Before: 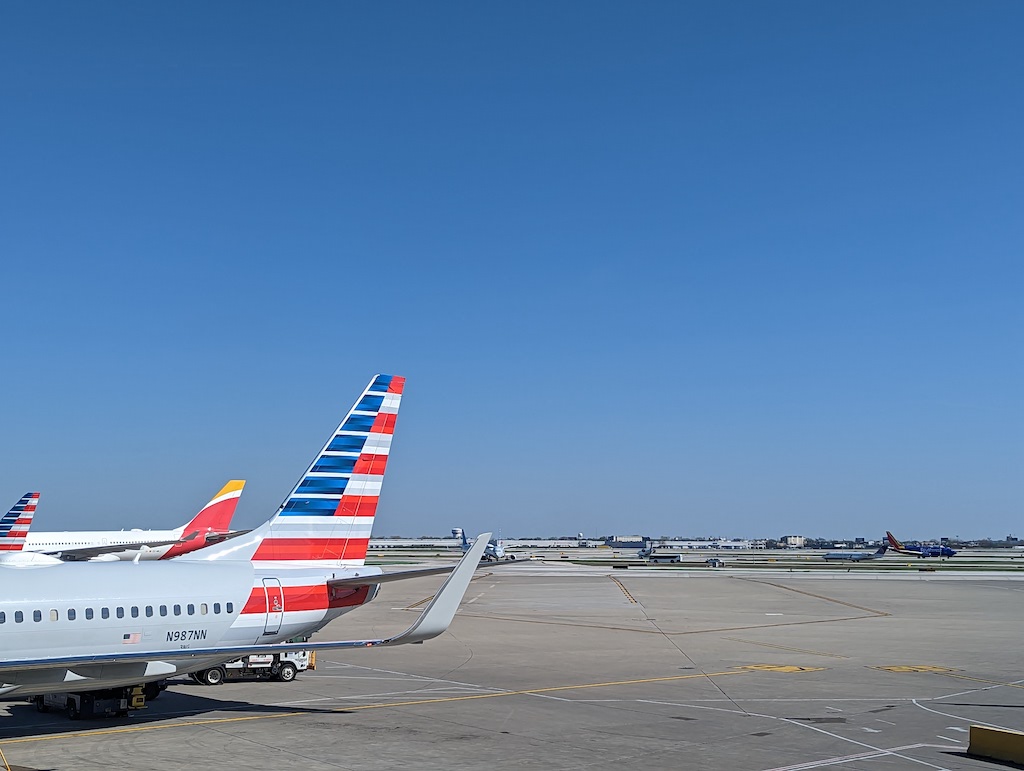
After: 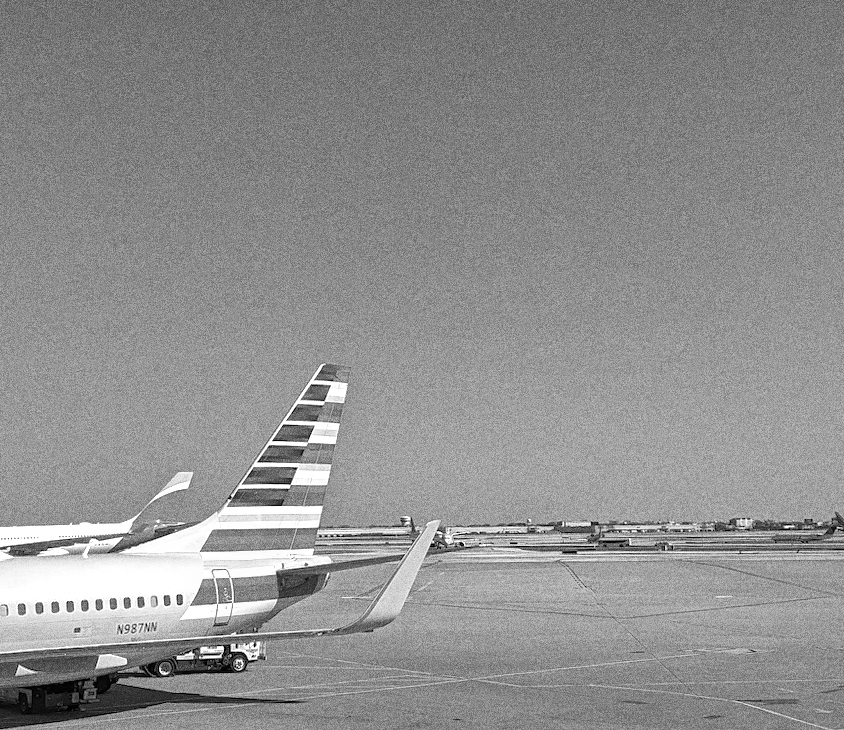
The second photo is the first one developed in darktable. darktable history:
shadows and highlights: shadows 40, highlights -60
exposure: exposure 0.564 EV, compensate highlight preservation false
color correction: highlights a* -1.43, highlights b* 10.12, shadows a* 0.395, shadows b* 19.35
crop and rotate: angle 1°, left 4.281%, top 0.642%, right 11.383%, bottom 2.486%
grain: coarseness 10.62 ISO, strength 55.56%
monochrome: on, module defaults
